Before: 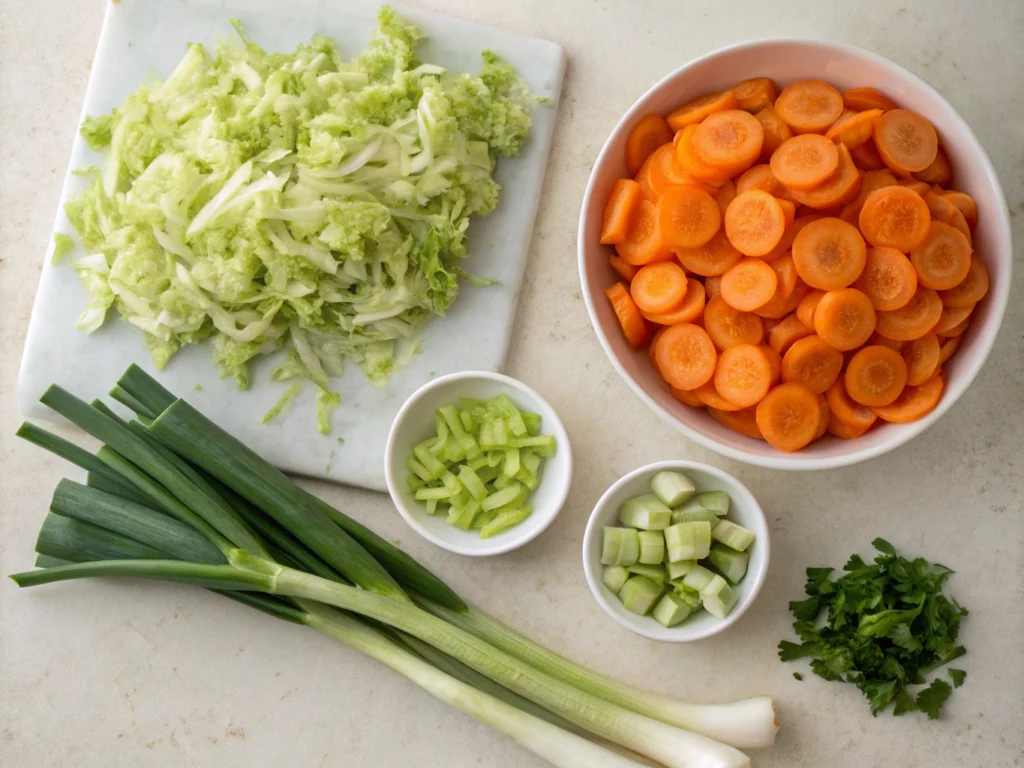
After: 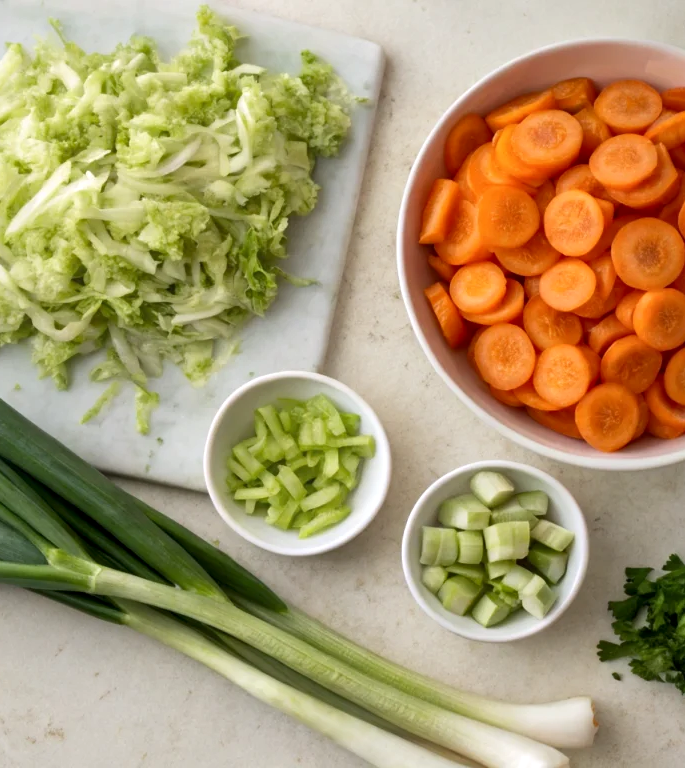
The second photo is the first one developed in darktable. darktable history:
local contrast: mode bilateral grid, contrast 21, coarseness 51, detail 144%, midtone range 0.2
crop and rotate: left 17.719%, right 15.356%
